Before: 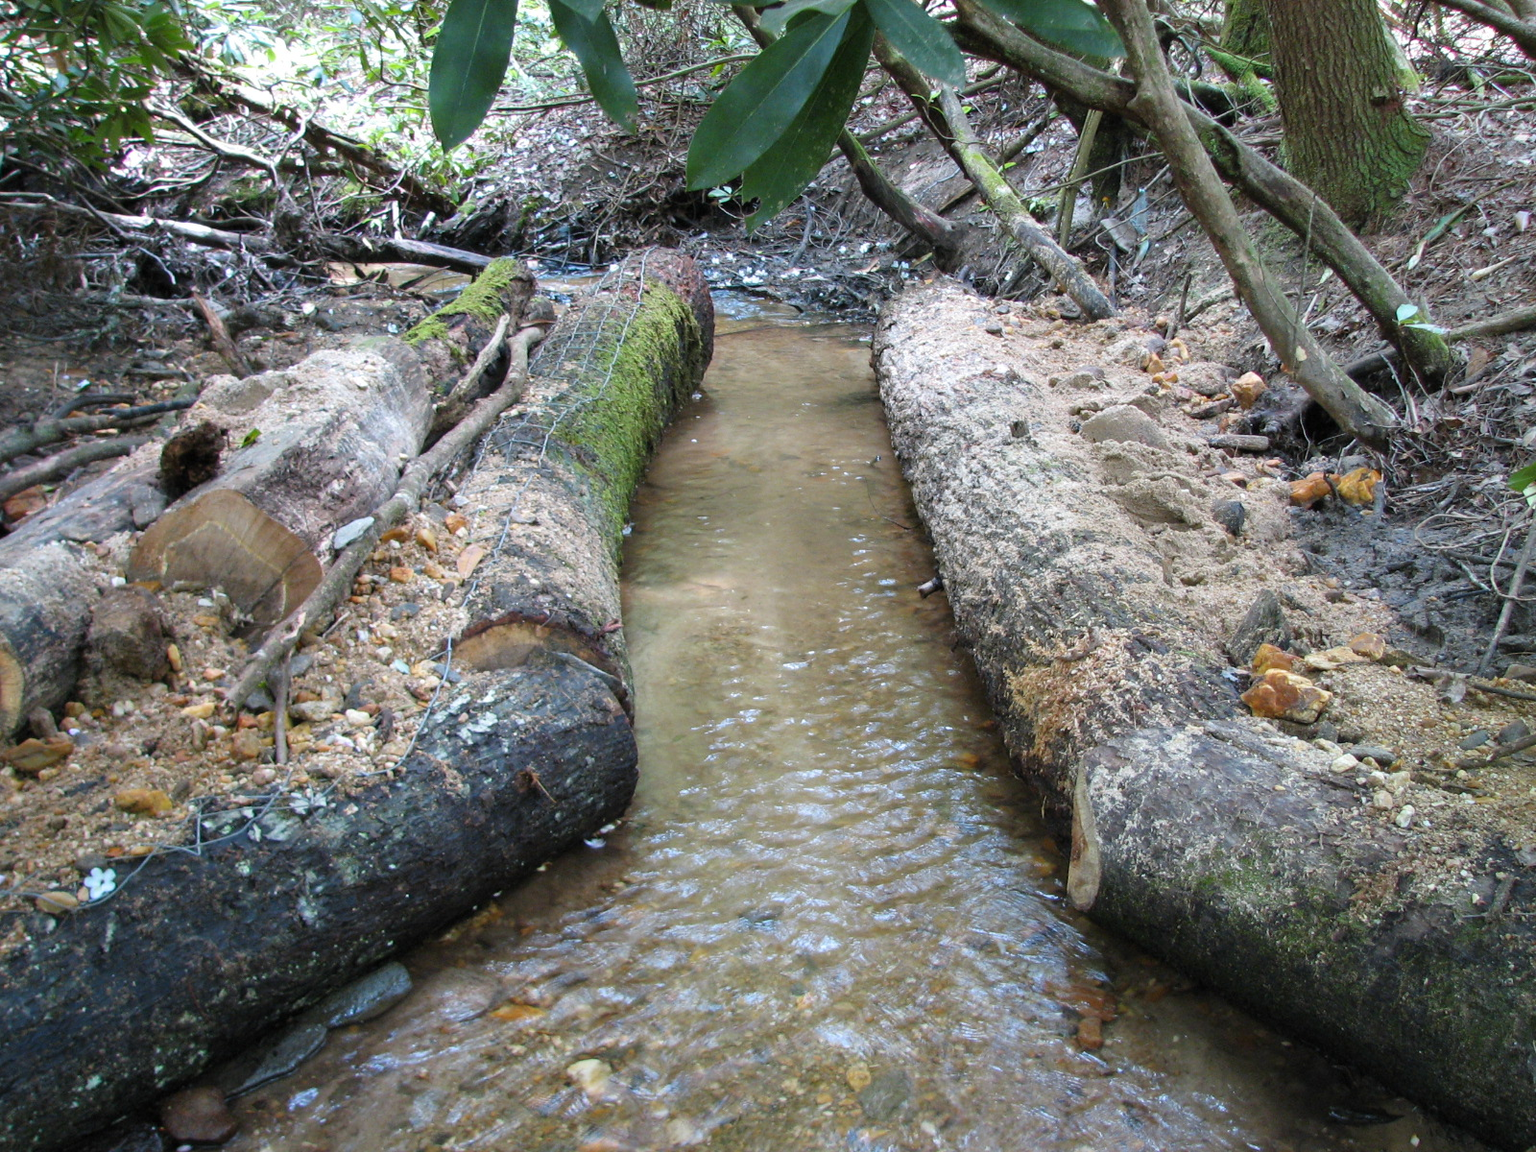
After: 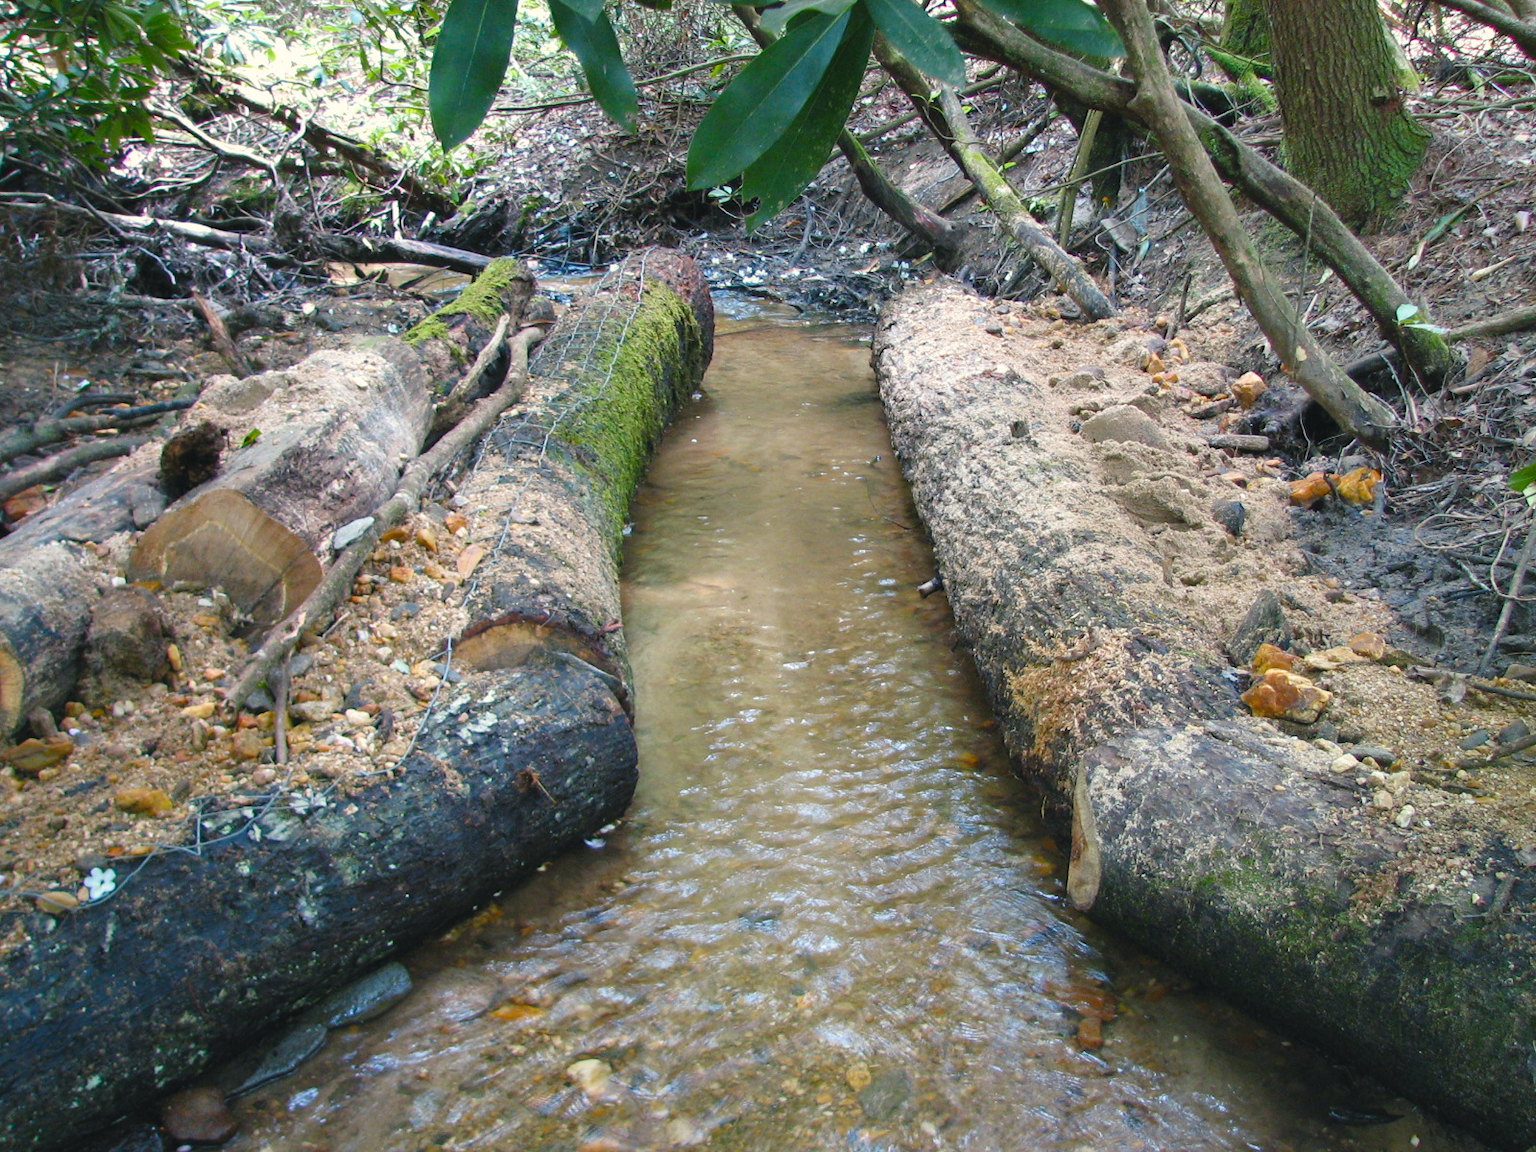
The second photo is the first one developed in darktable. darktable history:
white balance: emerald 1
color balance rgb: shadows lift › chroma 2%, shadows lift › hue 219.6°, power › hue 313.2°, highlights gain › chroma 3%, highlights gain › hue 75.6°, global offset › luminance 0.5%, perceptual saturation grading › global saturation 15.33%, perceptual saturation grading › highlights -19.33%, perceptual saturation grading › shadows 20%, global vibrance 20%
